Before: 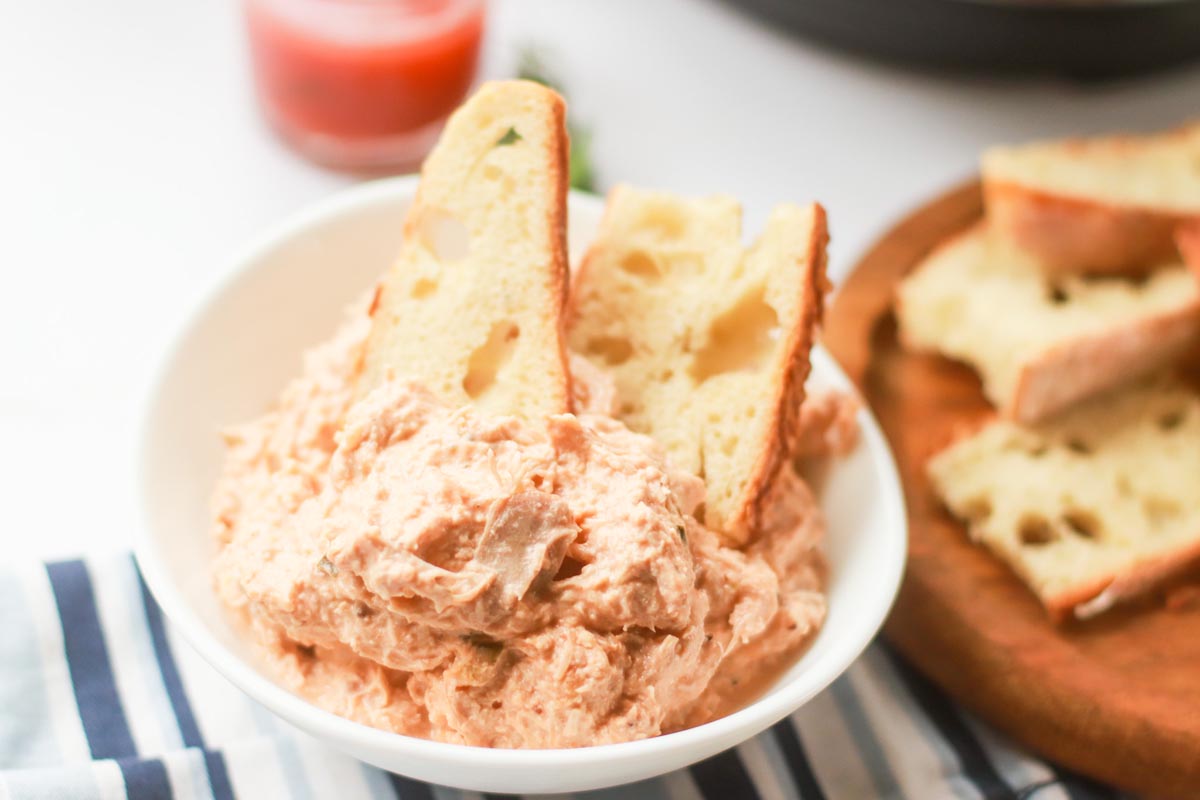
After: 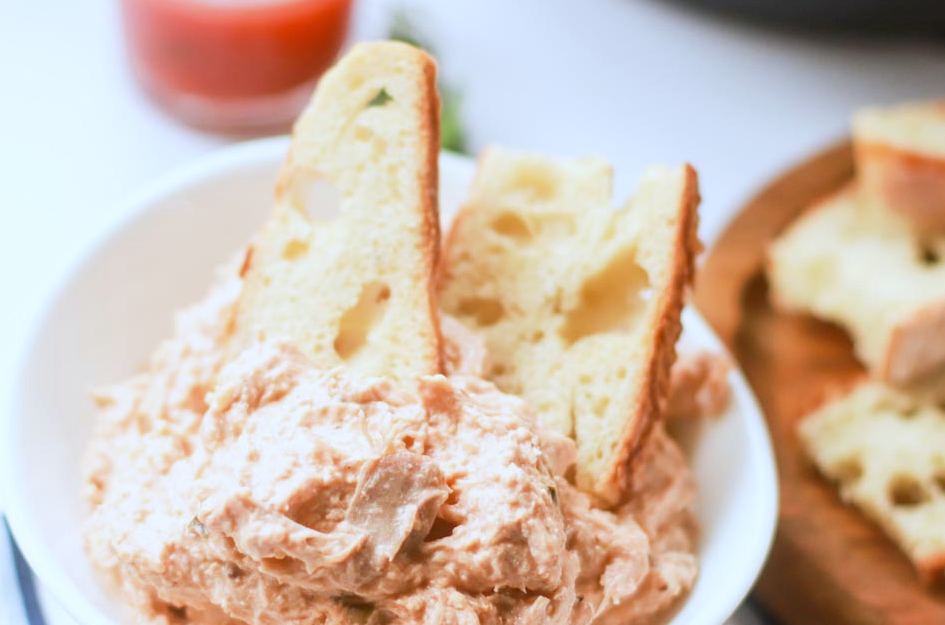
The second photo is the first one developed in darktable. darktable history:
white balance: red 0.931, blue 1.11
crop and rotate: left 10.77%, top 5.1%, right 10.41%, bottom 16.76%
